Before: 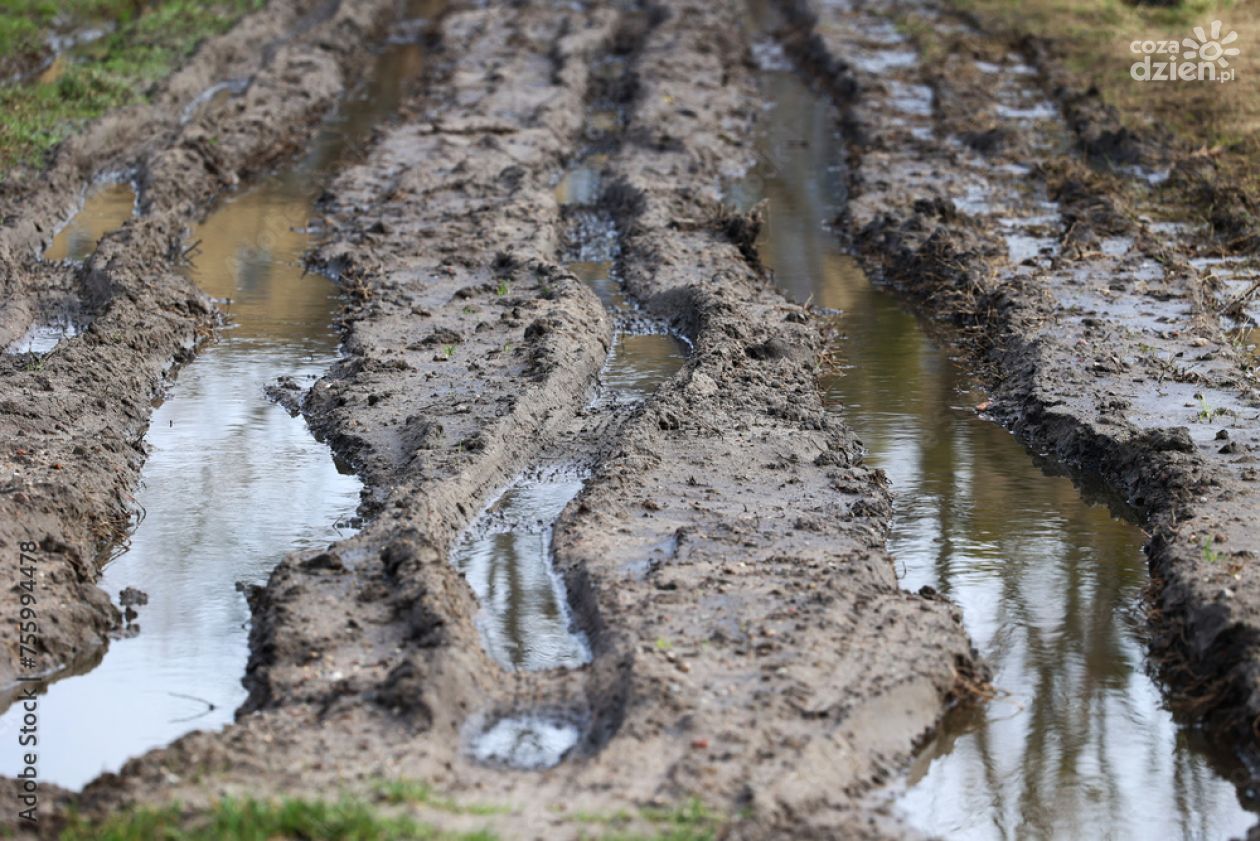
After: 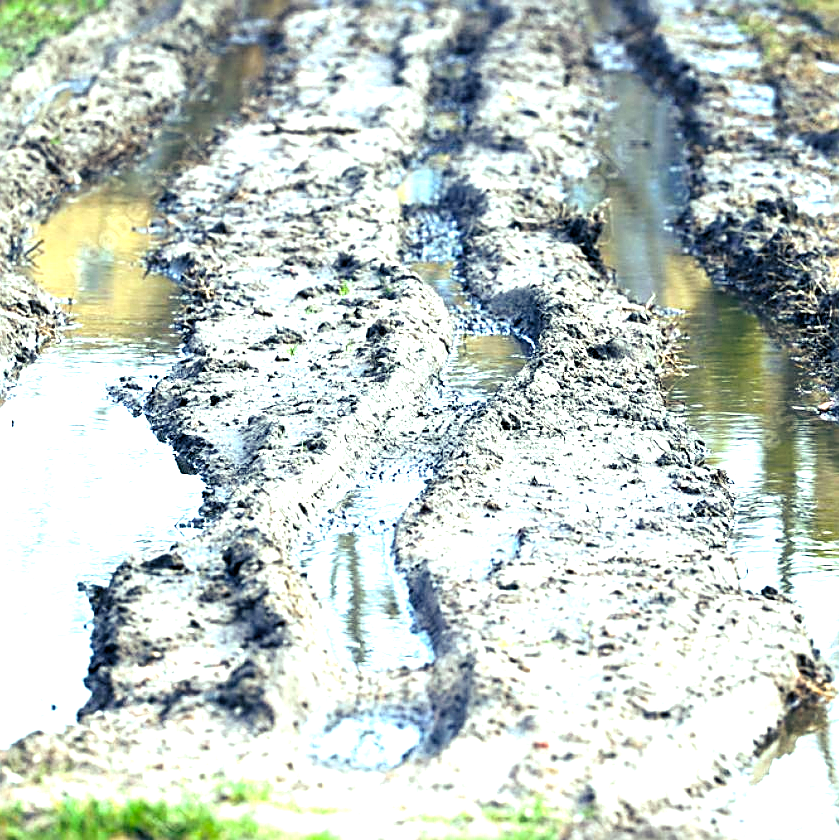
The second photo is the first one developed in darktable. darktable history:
crop and rotate: left 12.563%, right 20.779%
tone equalizer: -8 EV -0.733 EV, -7 EV -0.668 EV, -6 EV -0.638 EV, -5 EV -0.416 EV, -3 EV 0.4 EV, -2 EV 0.6 EV, -1 EV 0.698 EV, +0 EV 0.731 EV
shadows and highlights: shadows -10.47, white point adjustment 1.59, highlights 10.97, highlights color adjustment 49.26%
color balance rgb: shadows lift › luminance -40.74%, shadows lift › chroma 13.982%, shadows lift › hue 257.67°, highlights gain › luminance 19.787%, highlights gain › chroma 2.701%, highlights gain › hue 176.03°, perceptual saturation grading › global saturation 31.081%
exposure: black level correction 0, exposure 0.899 EV, compensate highlight preservation false
sharpen: radius 2.546, amount 0.637
